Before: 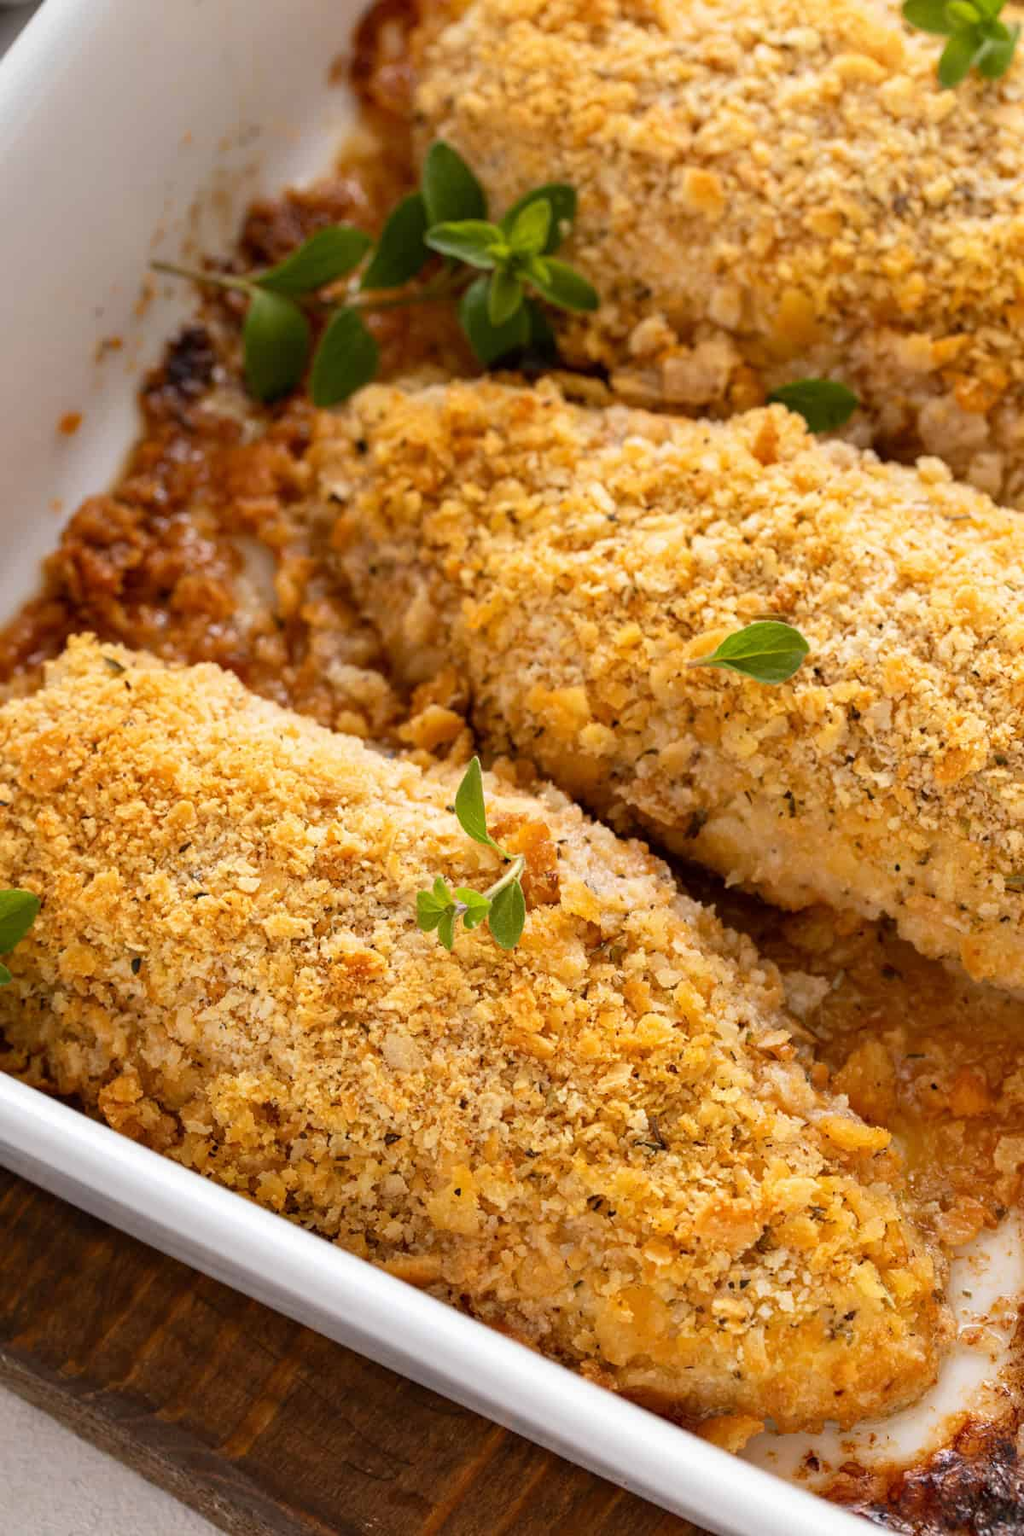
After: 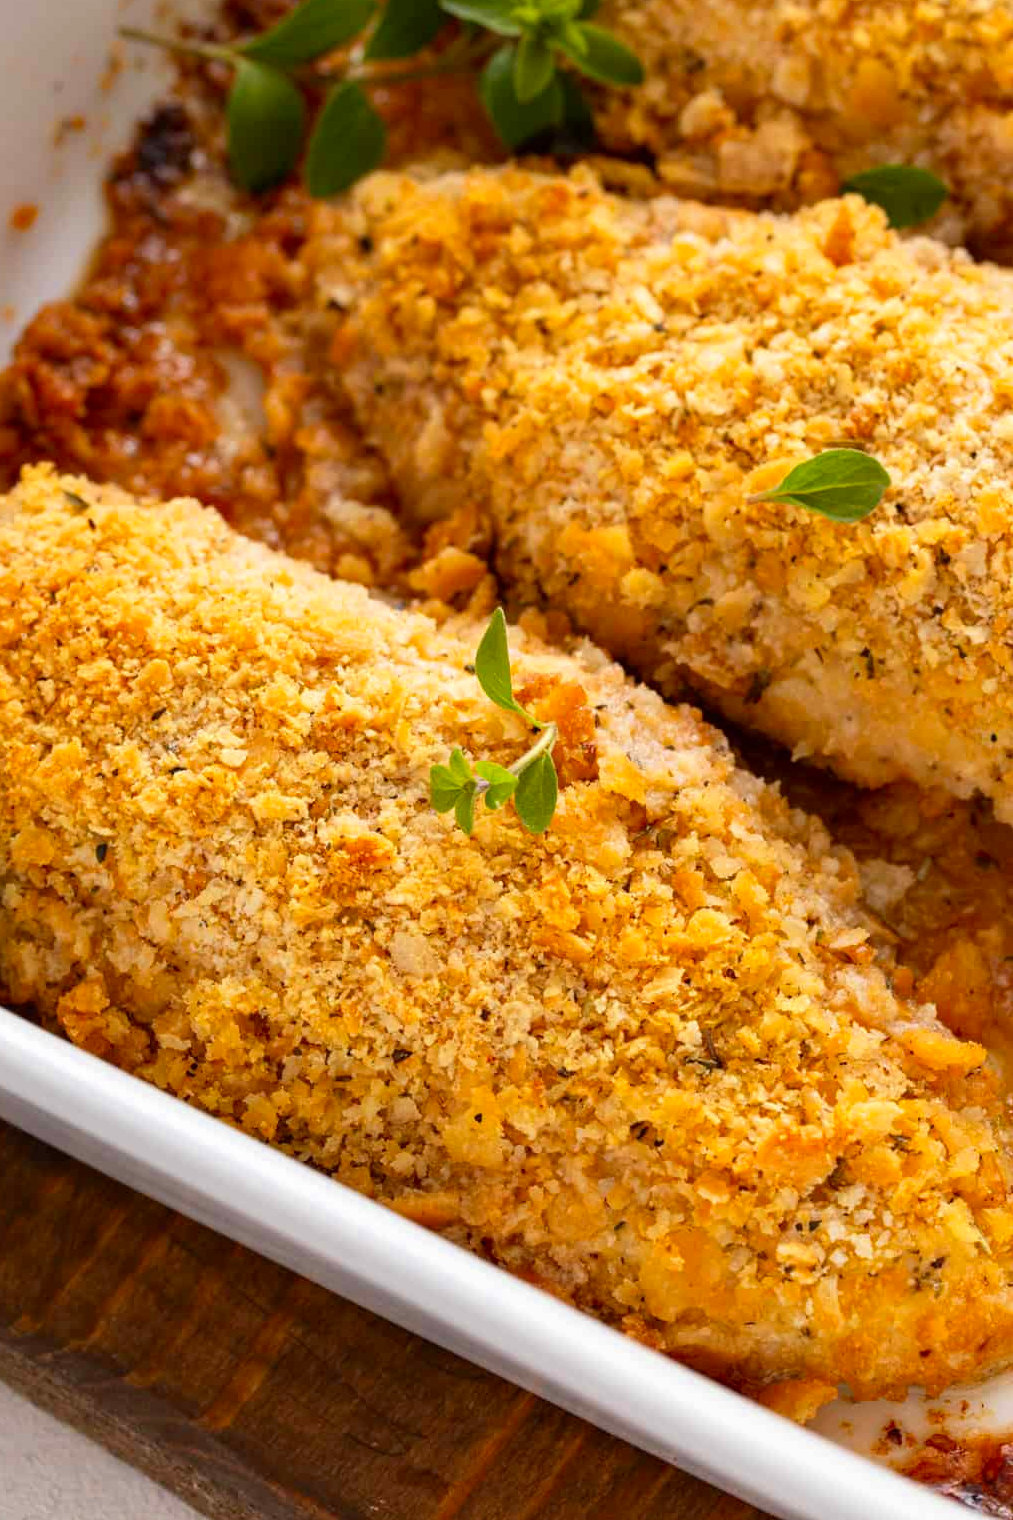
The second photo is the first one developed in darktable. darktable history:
crop and rotate: left 4.842%, top 15.51%, right 10.668%
color zones: curves: ch0 [(0, 0.613) (0.01, 0.613) (0.245, 0.448) (0.498, 0.529) (0.642, 0.665) (0.879, 0.777) (0.99, 0.613)]; ch1 [(0, 0) (0.143, 0) (0.286, 0) (0.429, 0) (0.571, 0) (0.714, 0) (0.857, 0)], mix -121.96%
